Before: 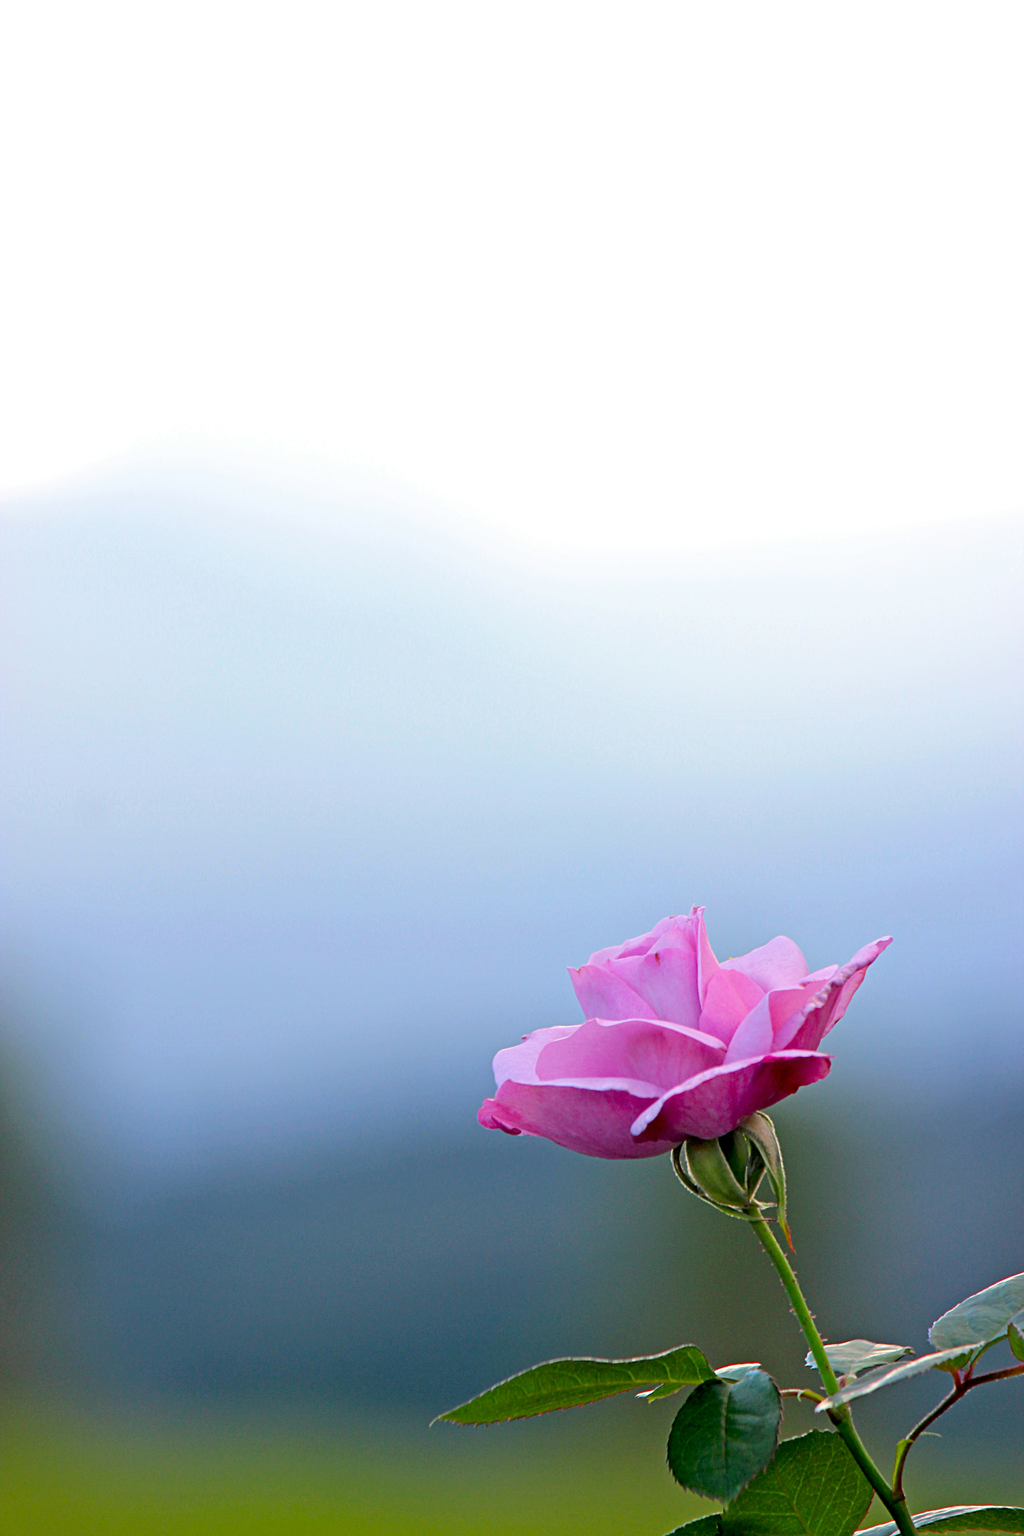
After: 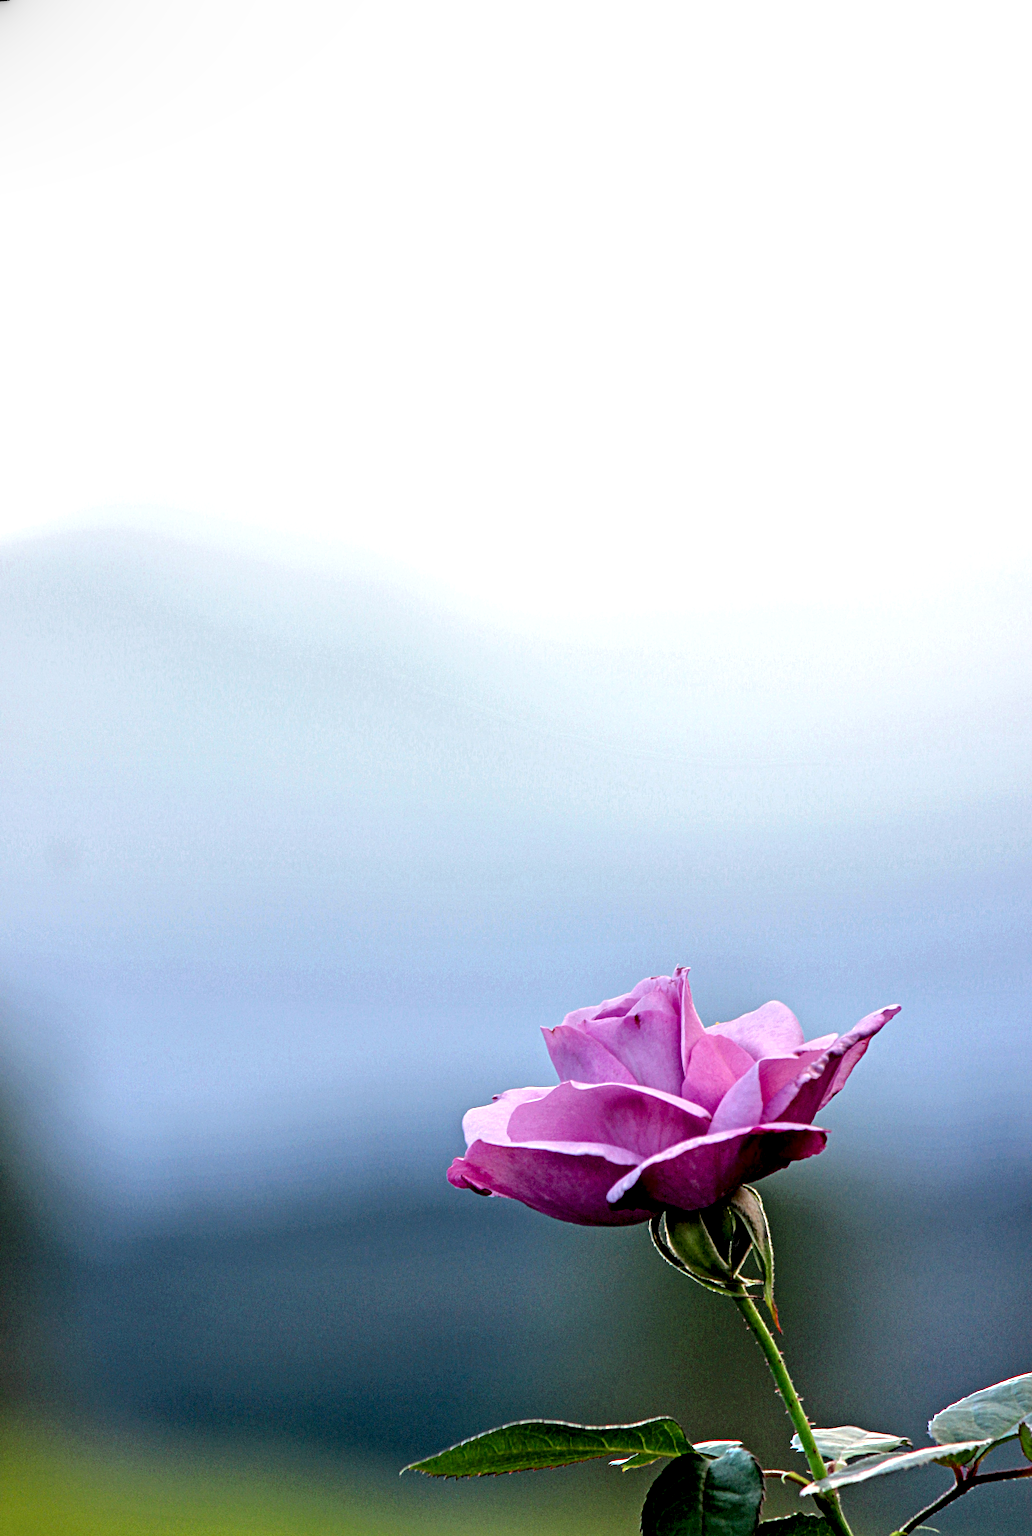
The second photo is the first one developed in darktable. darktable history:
local contrast: shadows 185%, detail 225%
rotate and perspective: rotation 0.062°, lens shift (vertical) 0.115, lens shift (horizontal) -0.133, crop left 0.047, crop right 0.94, crop top 0.061, crop bottom 0.94
